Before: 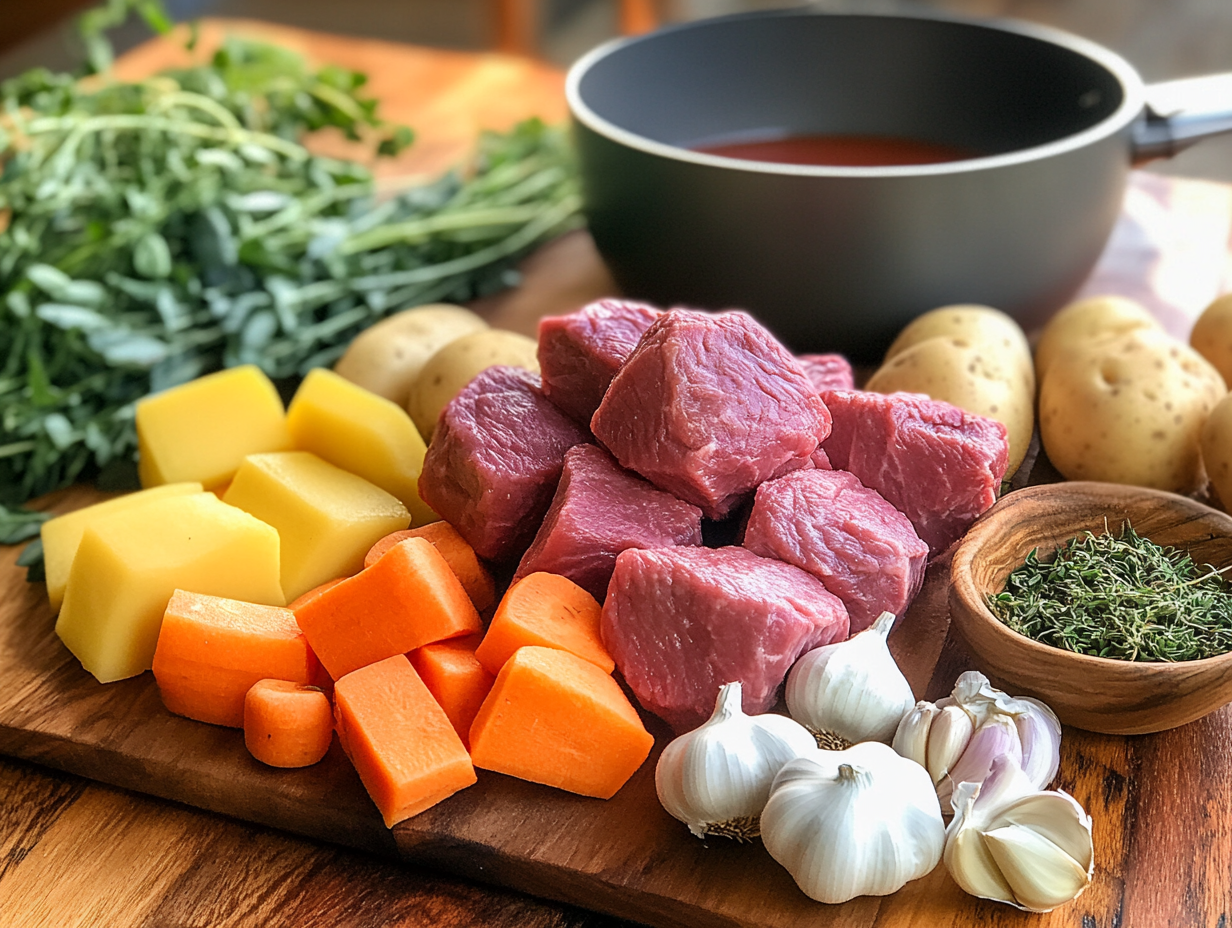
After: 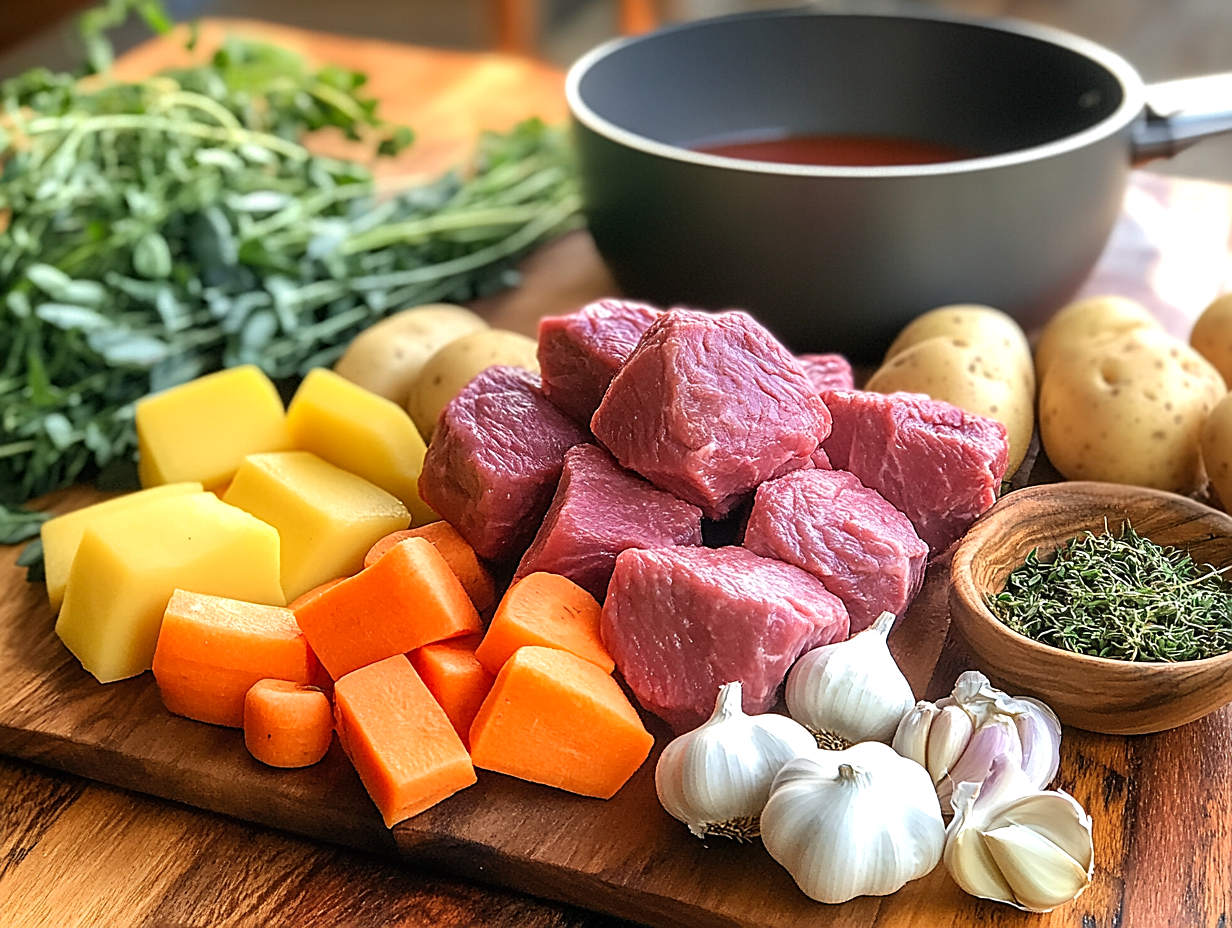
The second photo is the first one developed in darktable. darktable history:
sharpen: on, module defaults
local contrast: mode bilateral grid, contrast 100, coarseness 100, detail 94%, midtone range 0.2
levels: levels [0, 0.474, 0.947]
